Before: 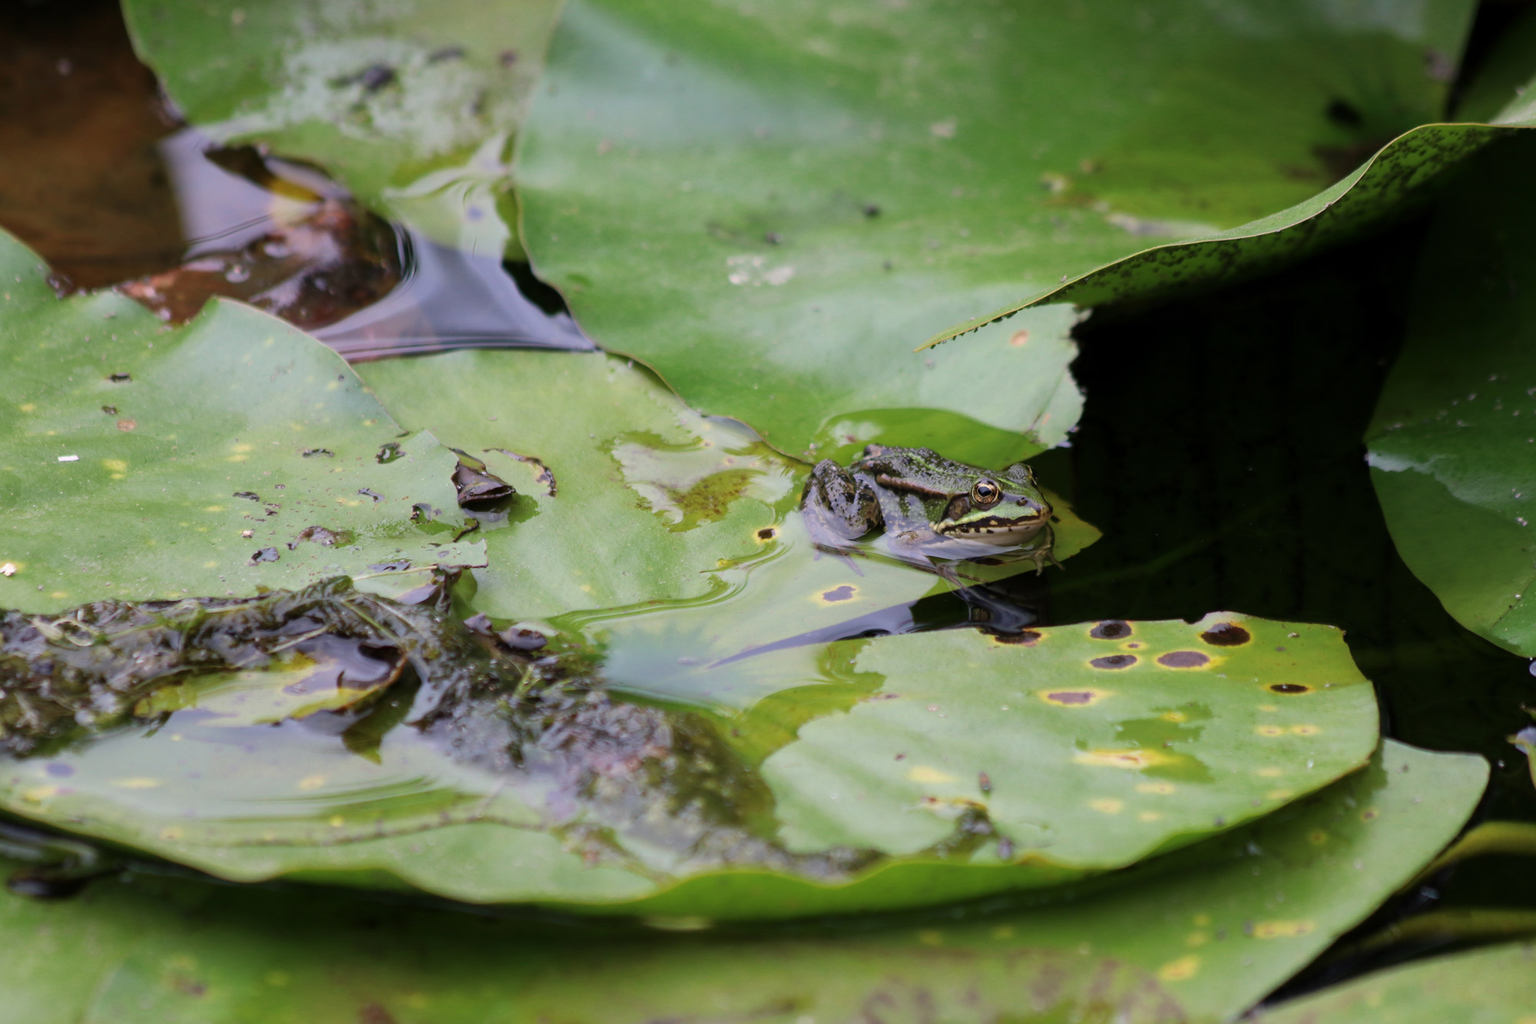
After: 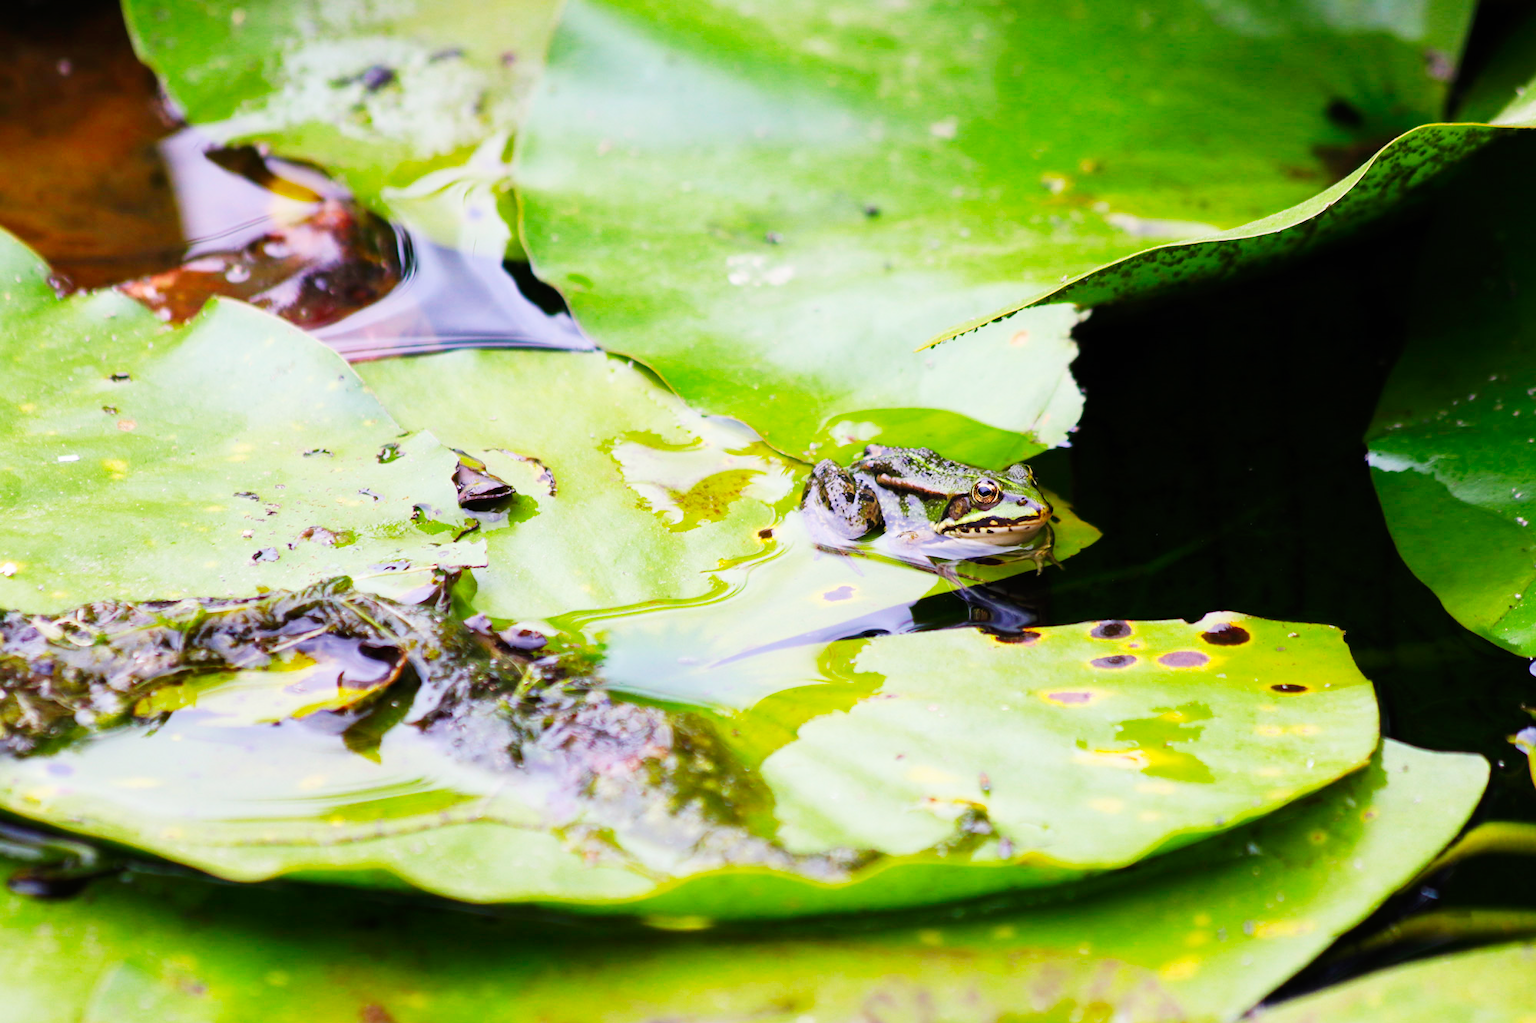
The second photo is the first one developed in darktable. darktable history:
color balance rgb: shadows lift › chroma 3.257%, shadows lift › hue 280.36°, power › hue 212.25°, perceptual saturation grading › global saturation 29.669%, contrast -10.167%
base curve: curves: ch0 [(0, 0) (0.007, 0.004) (0.027, 0.03) (0.046, 0.07) (0.207, 0.54) (0.442, 0.872) (0.673, 0.972) (1, 1)], preserve colors none
